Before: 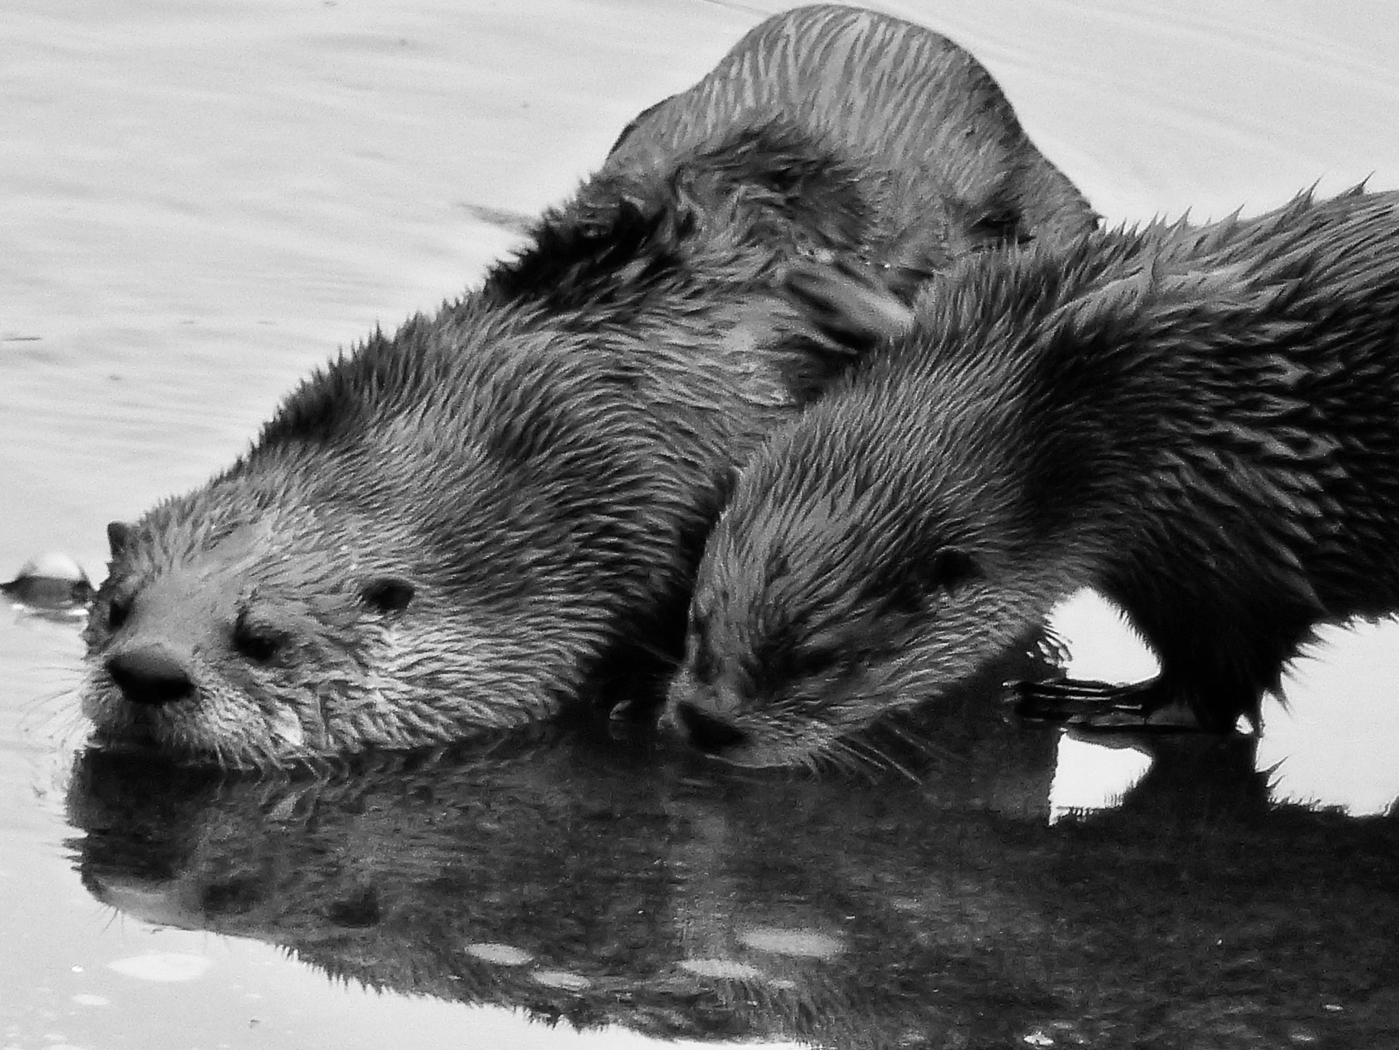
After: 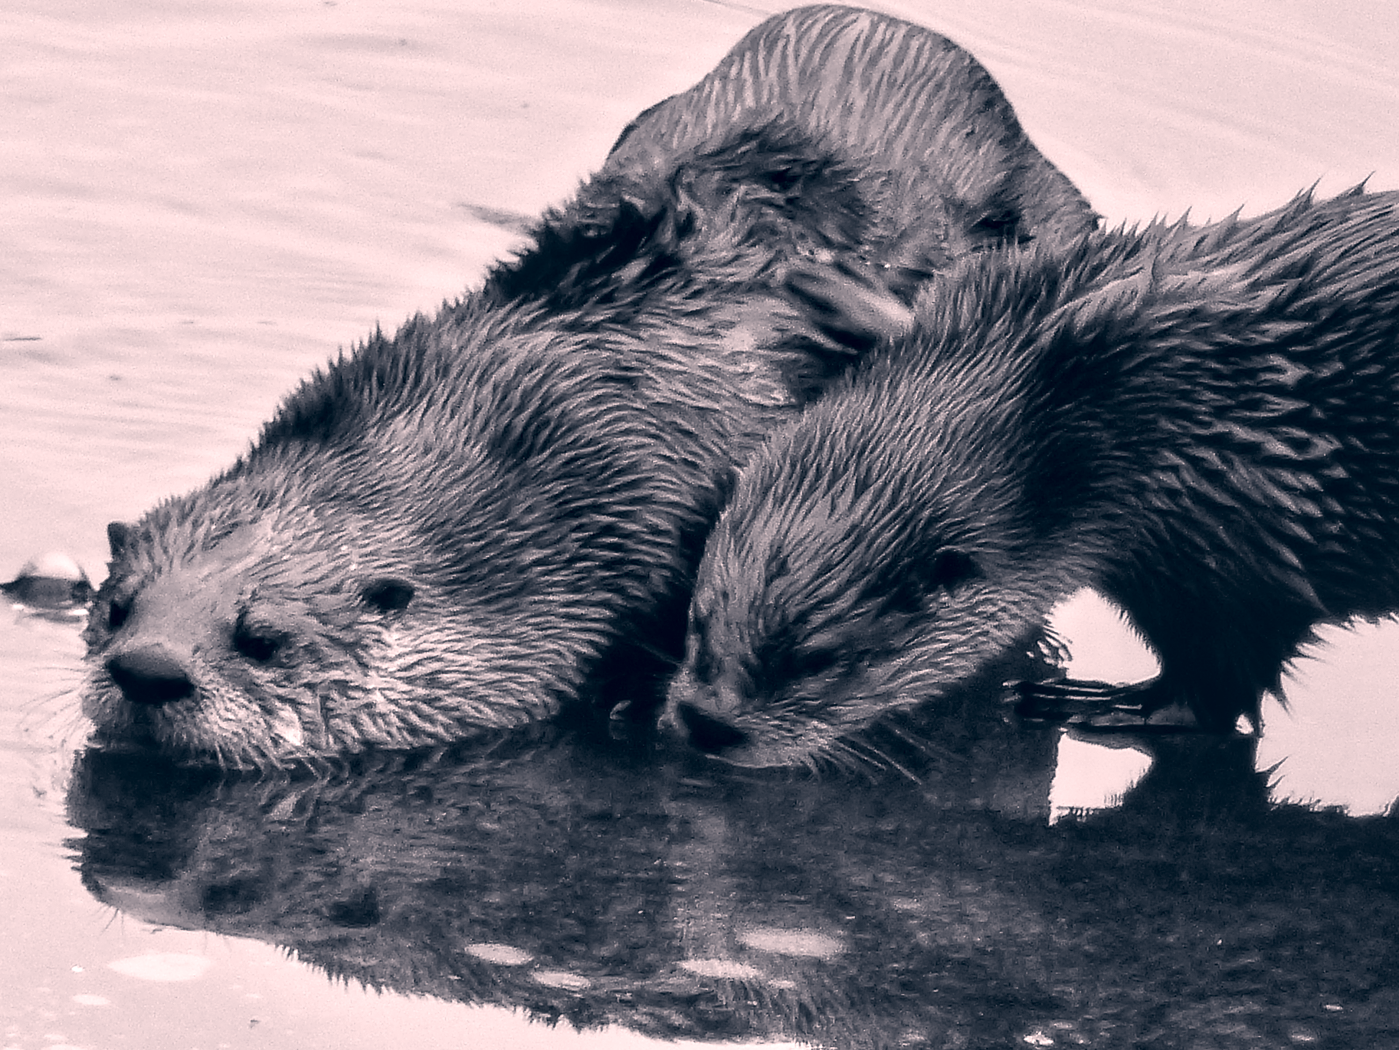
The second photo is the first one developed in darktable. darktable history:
exposure: exposure 0.2 EV, compensate highlight preservation false
color correction: highlights a* 13.78, highlights b* 5.68, shadows a* -5.43, shadows b* -15.87, saturation 0.867
local contrast: on, module defaults
